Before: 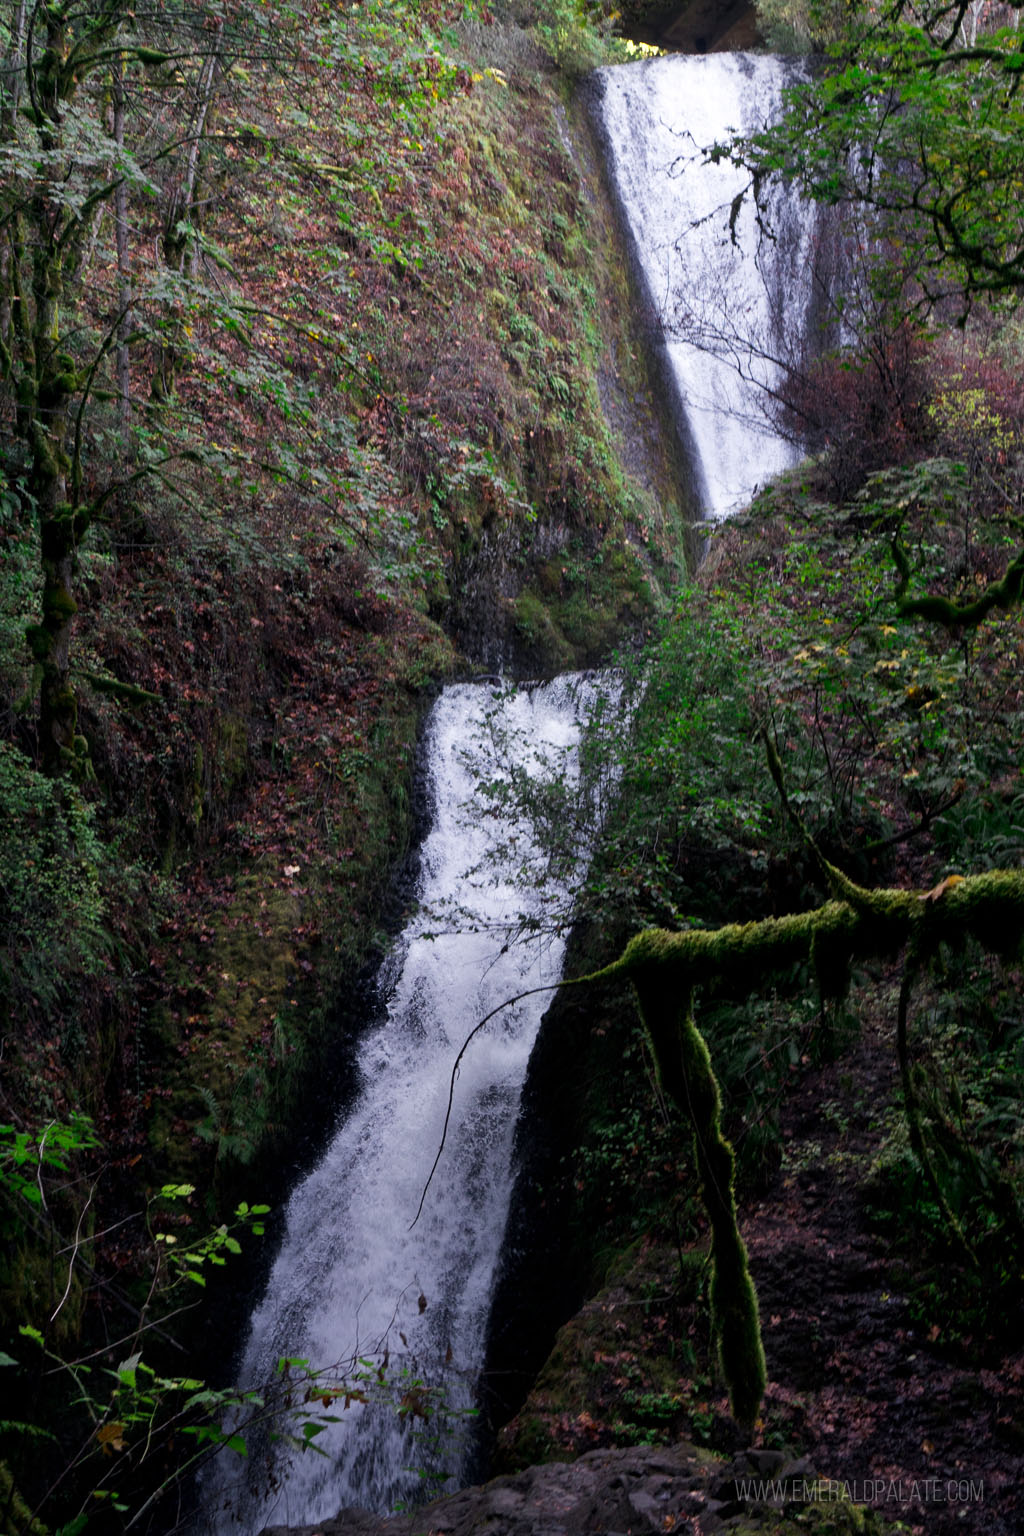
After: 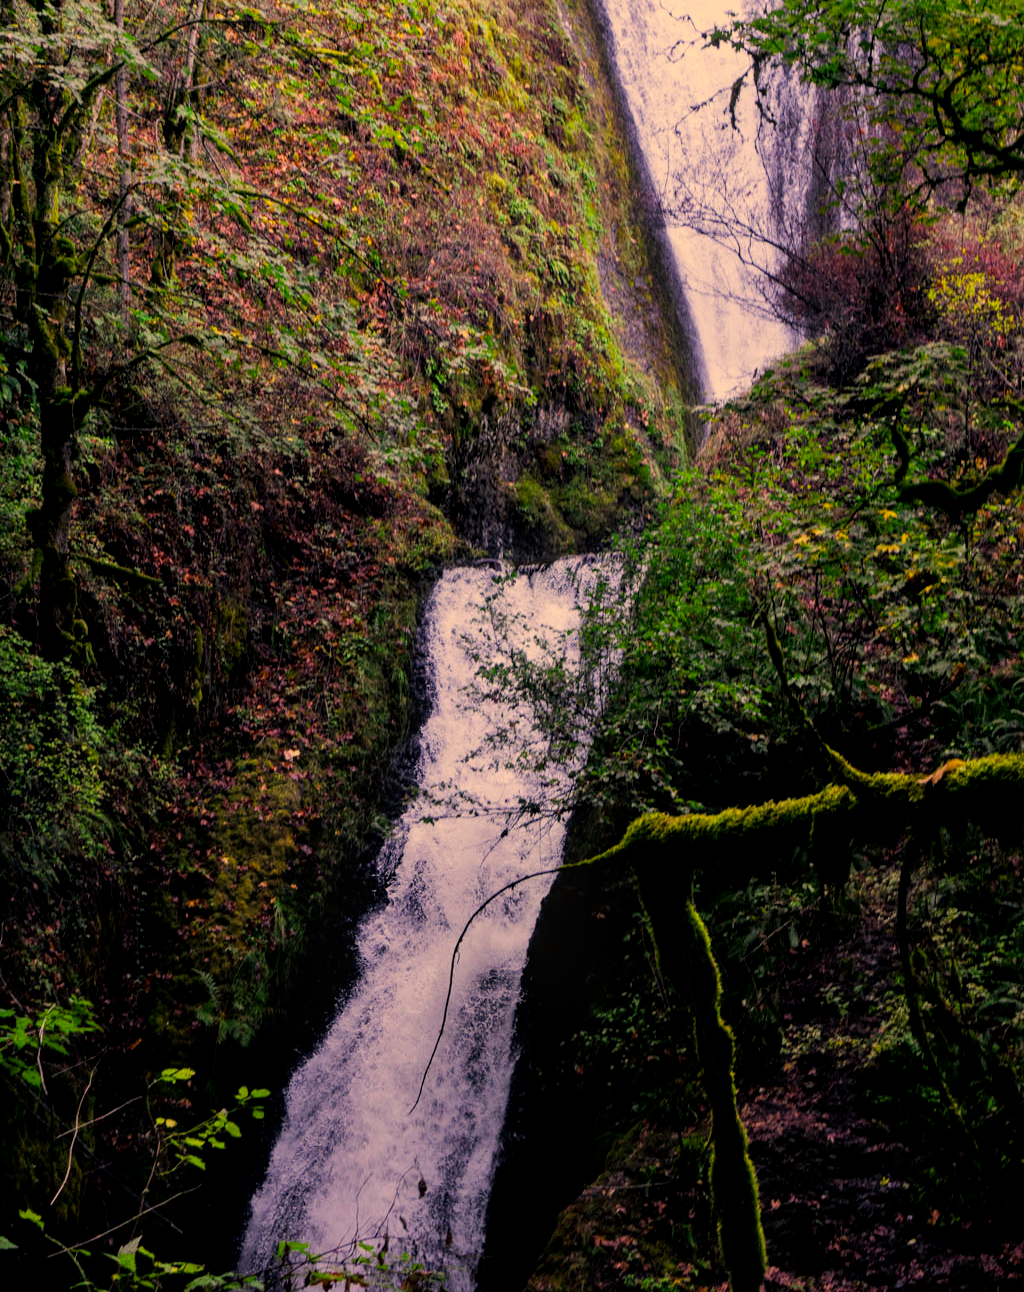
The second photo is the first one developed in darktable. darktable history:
filmic rgb: black relative exposure -7.65 EV, white relative exposure 4.56 EV, threshold 3.02 EV, hardness 3.61, enable highlight reconstruction true
local contrast: on, module defaults
crop: top 7.603%, bottom 8.26%
color correction: highlights a* 14.84, highlights b* 32.12
tone equalizer: -7 EV 0.114 EV
color balance rgb: shadows lift › chroma 1.013%, shadows lift › hue 241.71°, linear chroma grading › global chroma 8.723%, perceptual saturation grading › global saturation 25.481%, global vibrance 20%
levels: levels [0, 0.476, 0.951]
